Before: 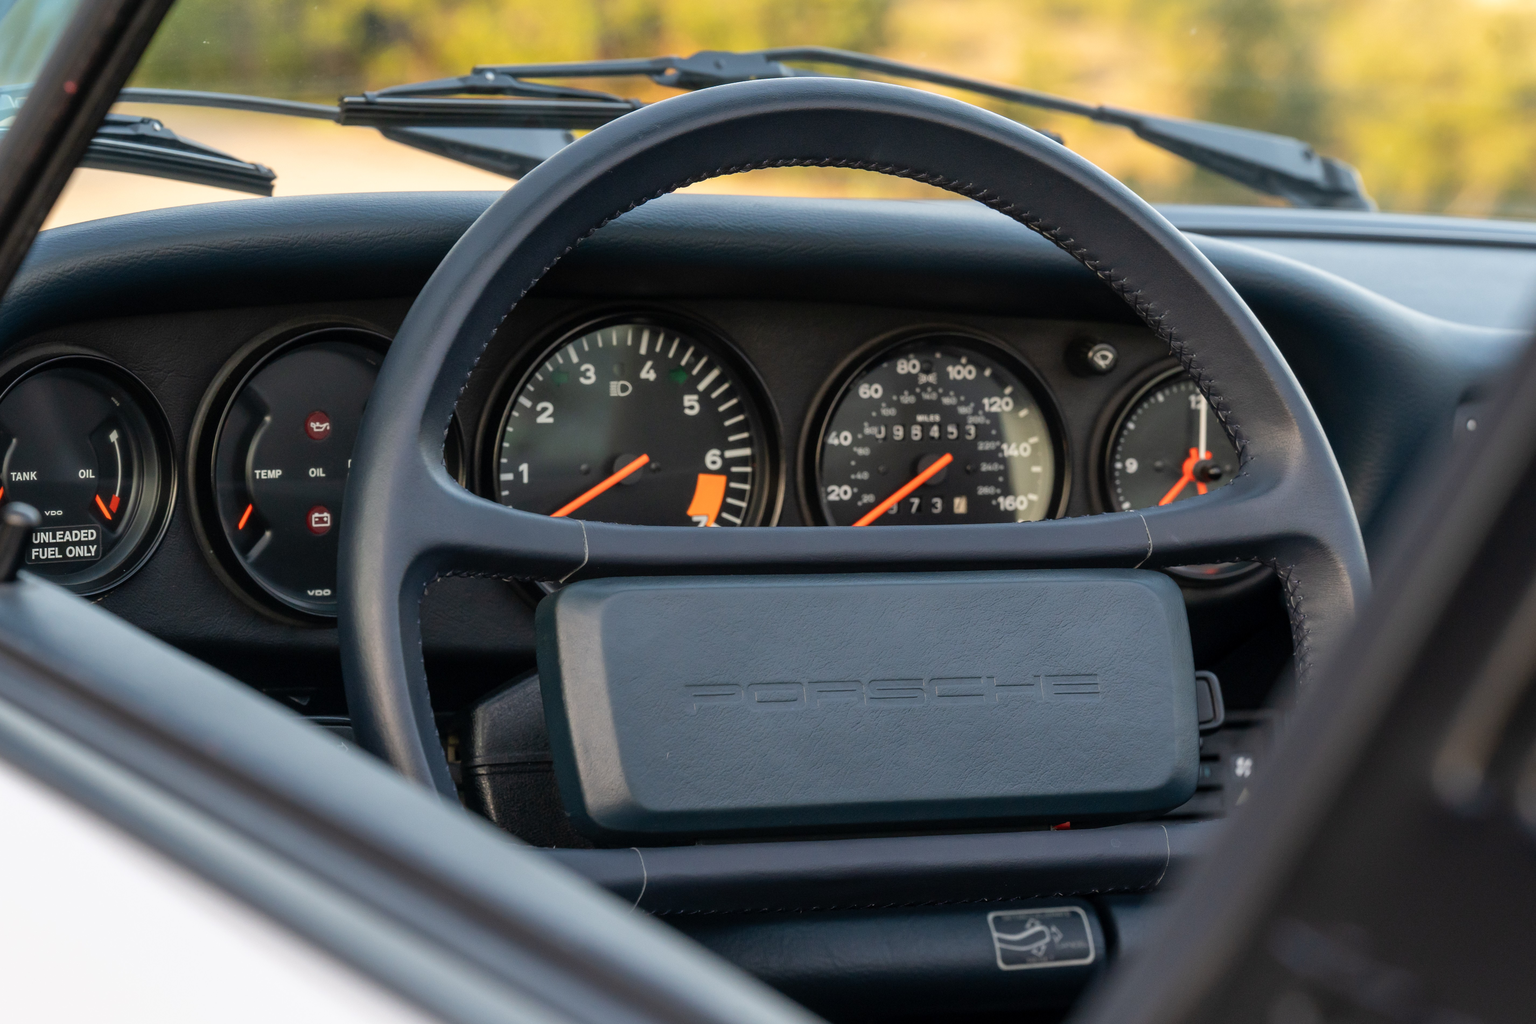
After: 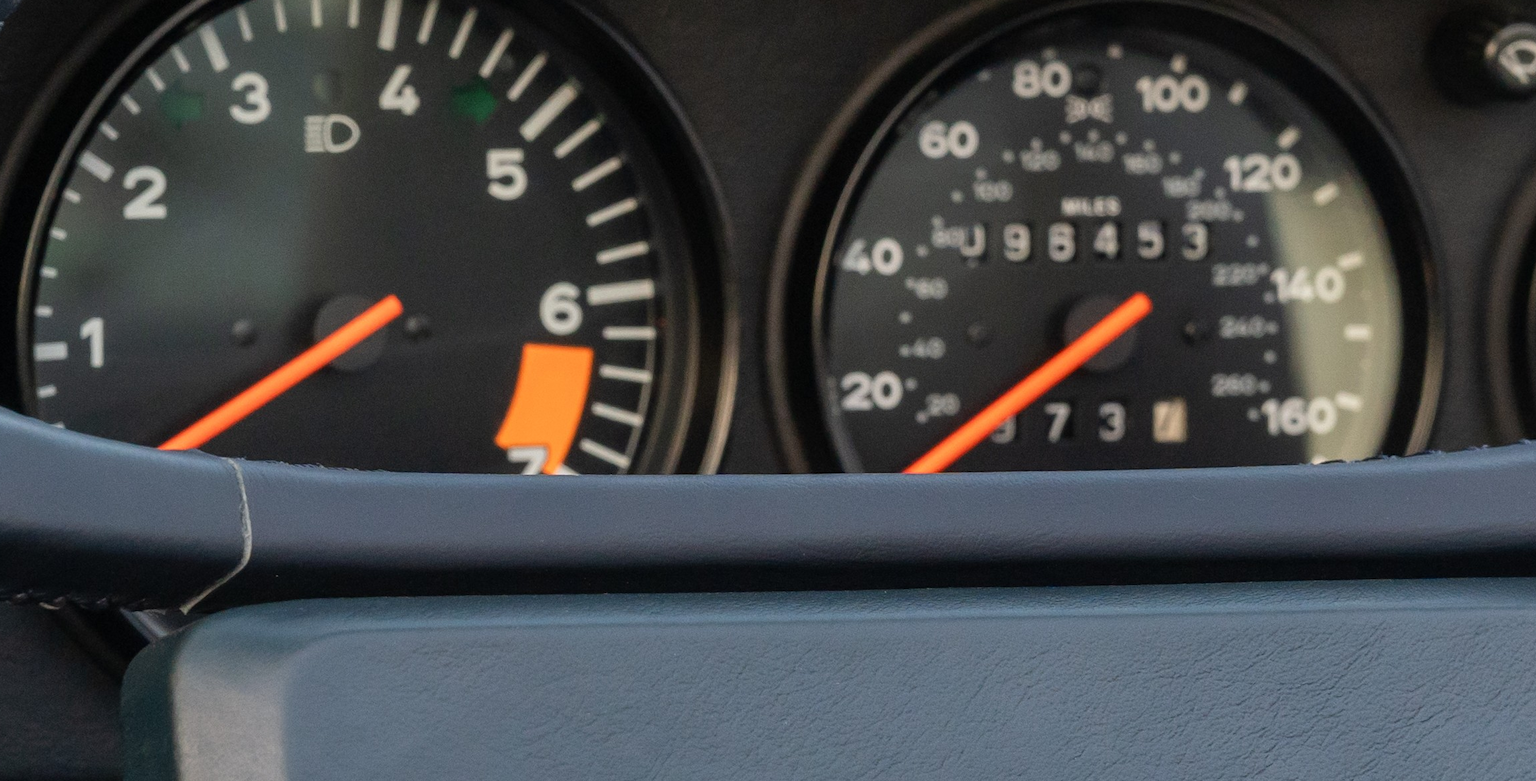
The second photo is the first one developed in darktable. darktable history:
crop: left 31.674%, top 32.676%, right 27.792%, bottom 36.376%
